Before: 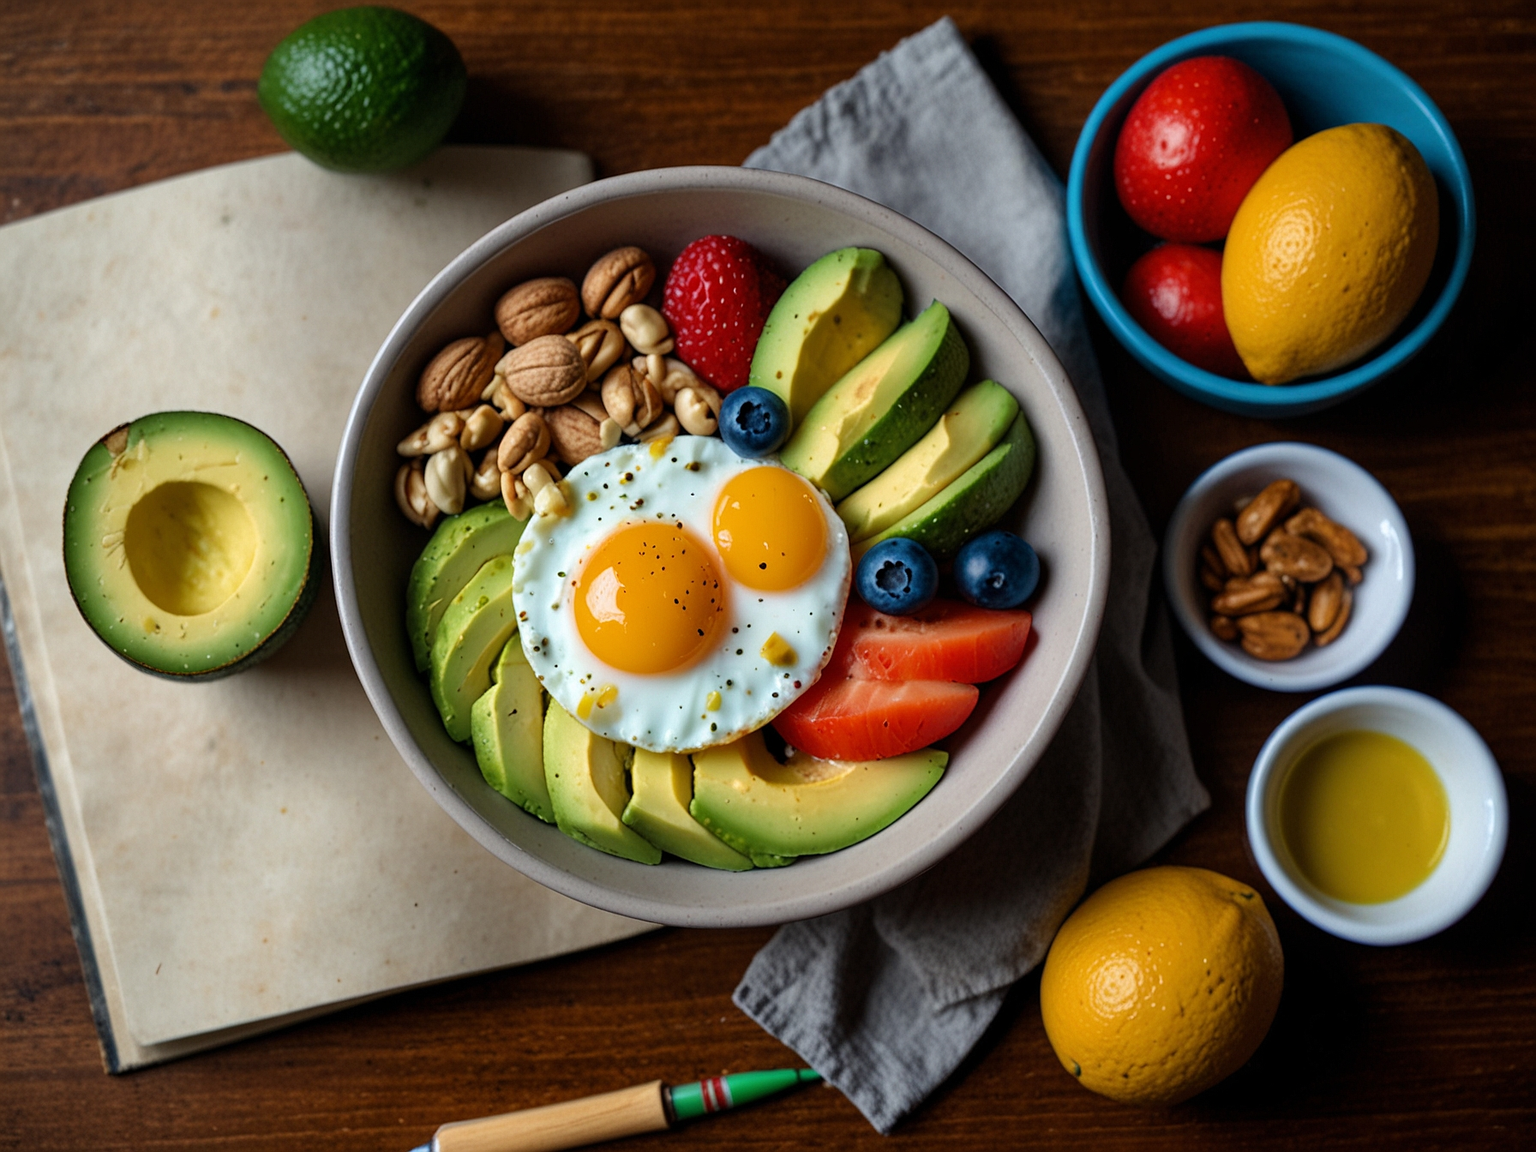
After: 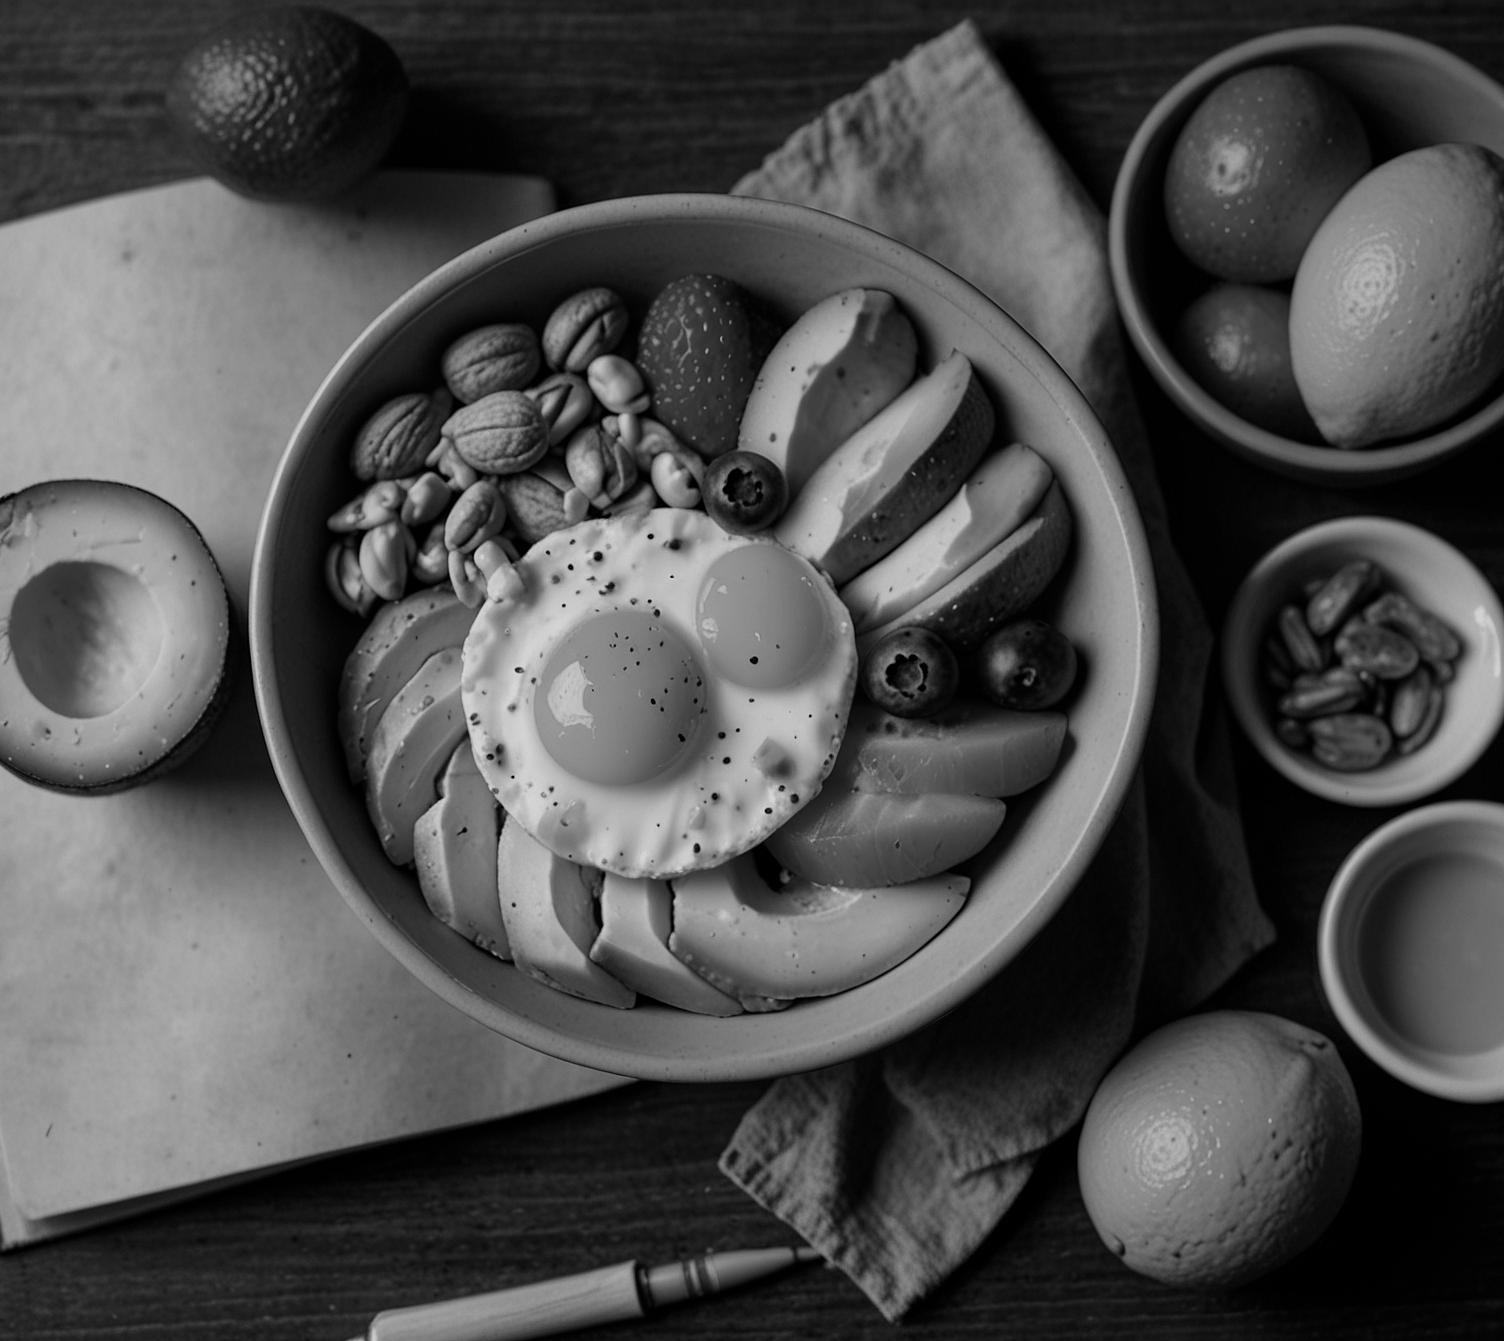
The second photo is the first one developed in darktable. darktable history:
monochrome: on, module defaults
exposure: exposure -0.582 EV, compensate highlight preservation false
contrast brightness saturation: contrast 0.08, saturation 0.2
crop: left 7.598%, right 7.873%
